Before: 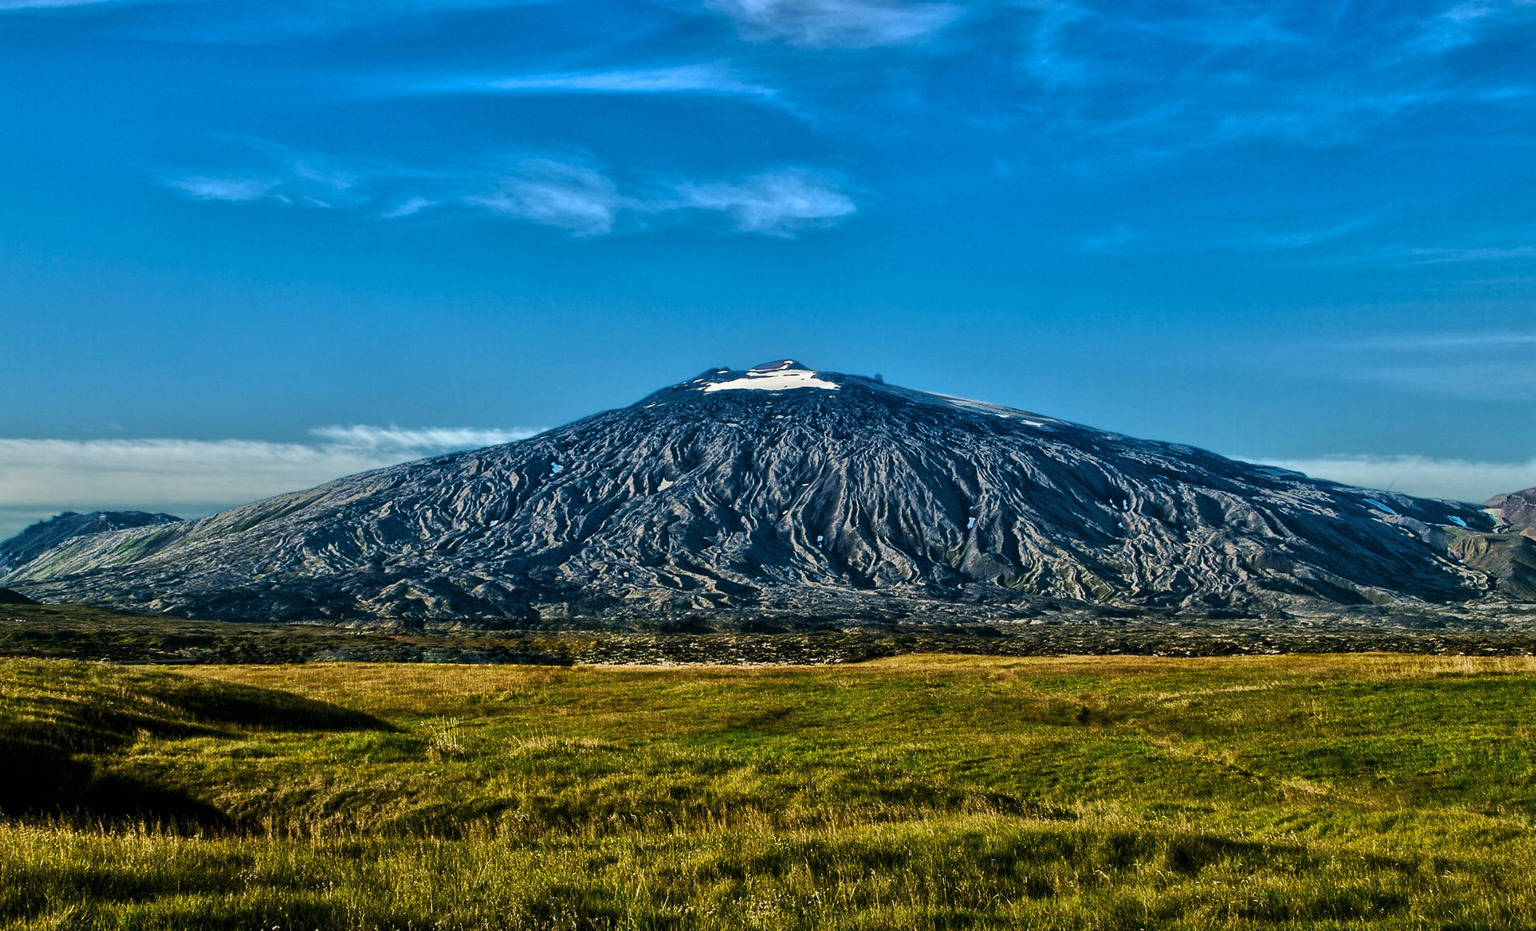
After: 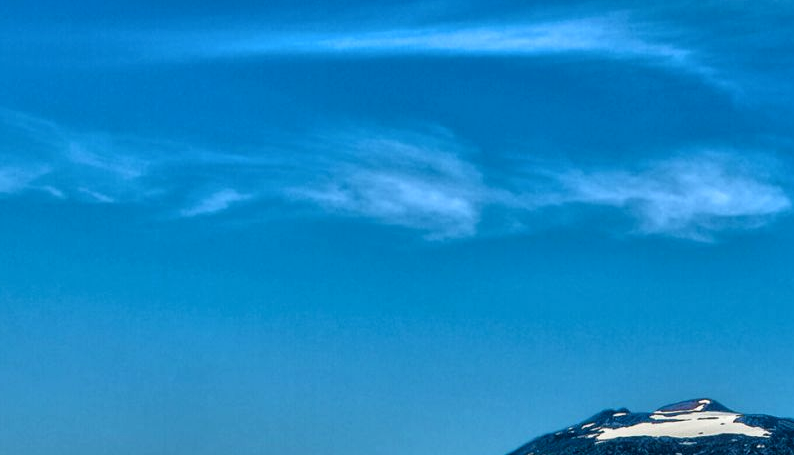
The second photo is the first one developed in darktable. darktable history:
local contrast: on, module defaults
crop: left 15.776%, top 5.44%, right 44.078%, bottom 56.575%
